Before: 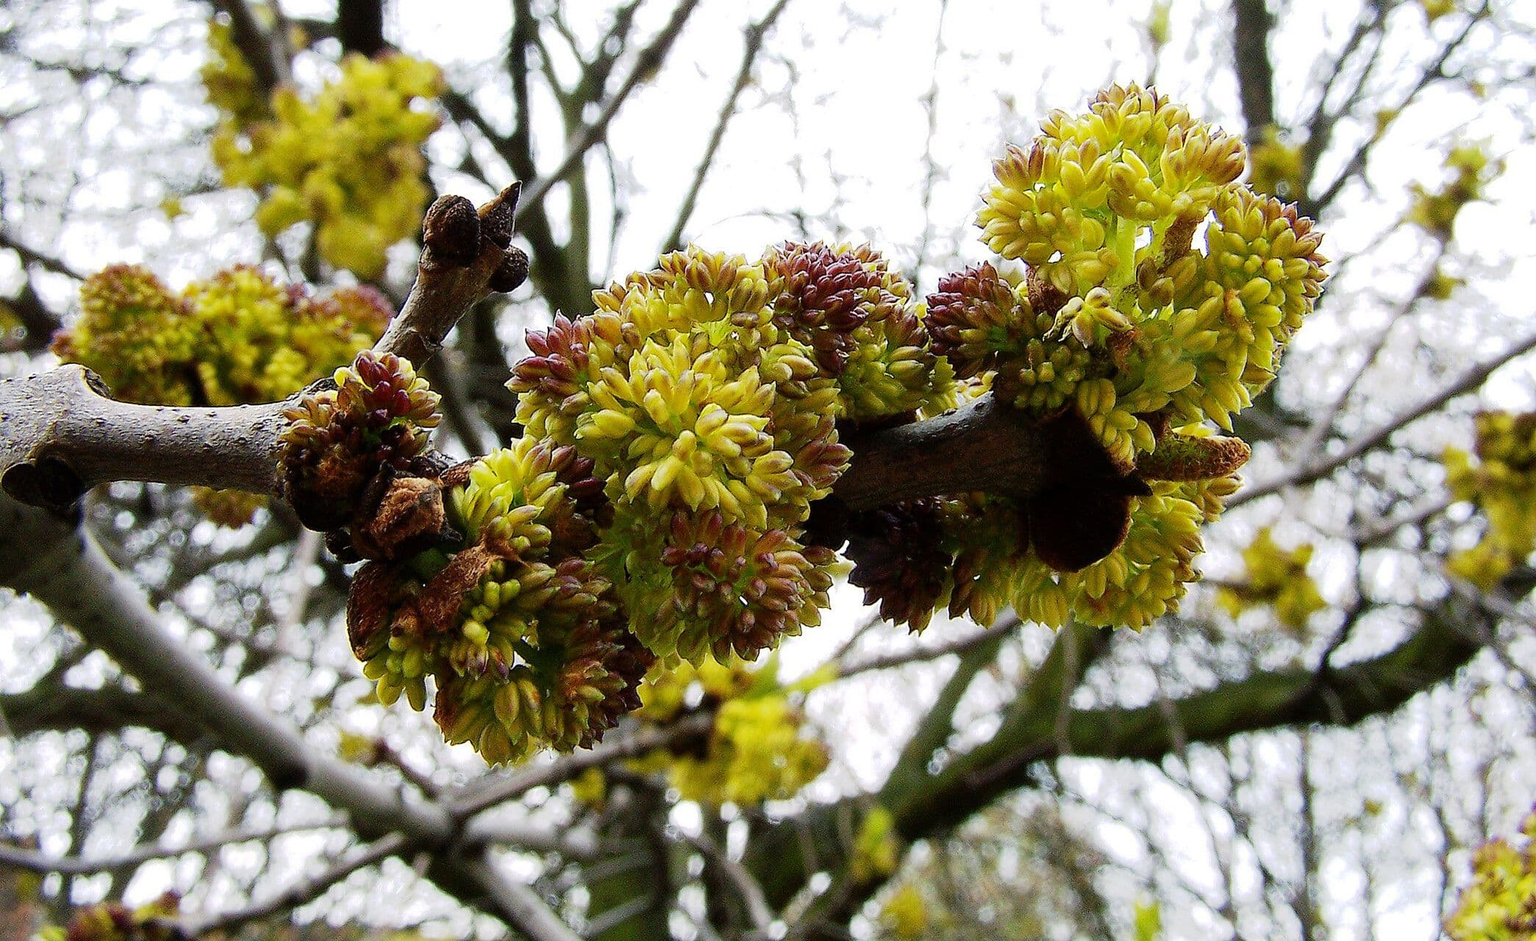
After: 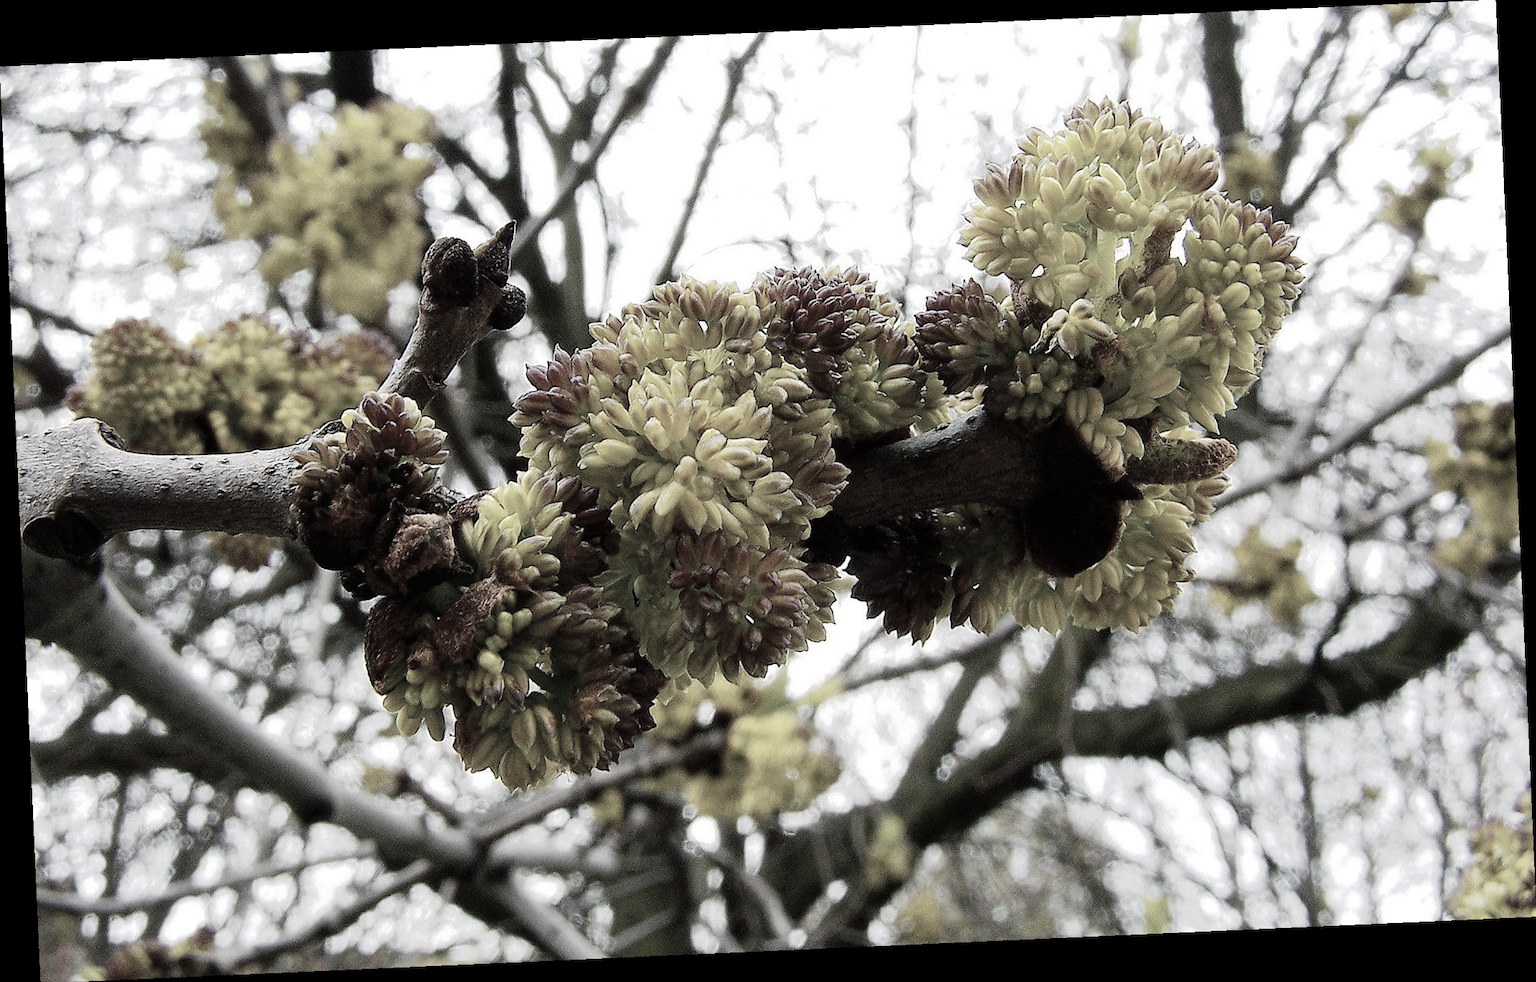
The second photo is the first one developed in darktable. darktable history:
color correction: saturation 0.3
rotate and perspective: rotation -2.56°, automatic cropping off
